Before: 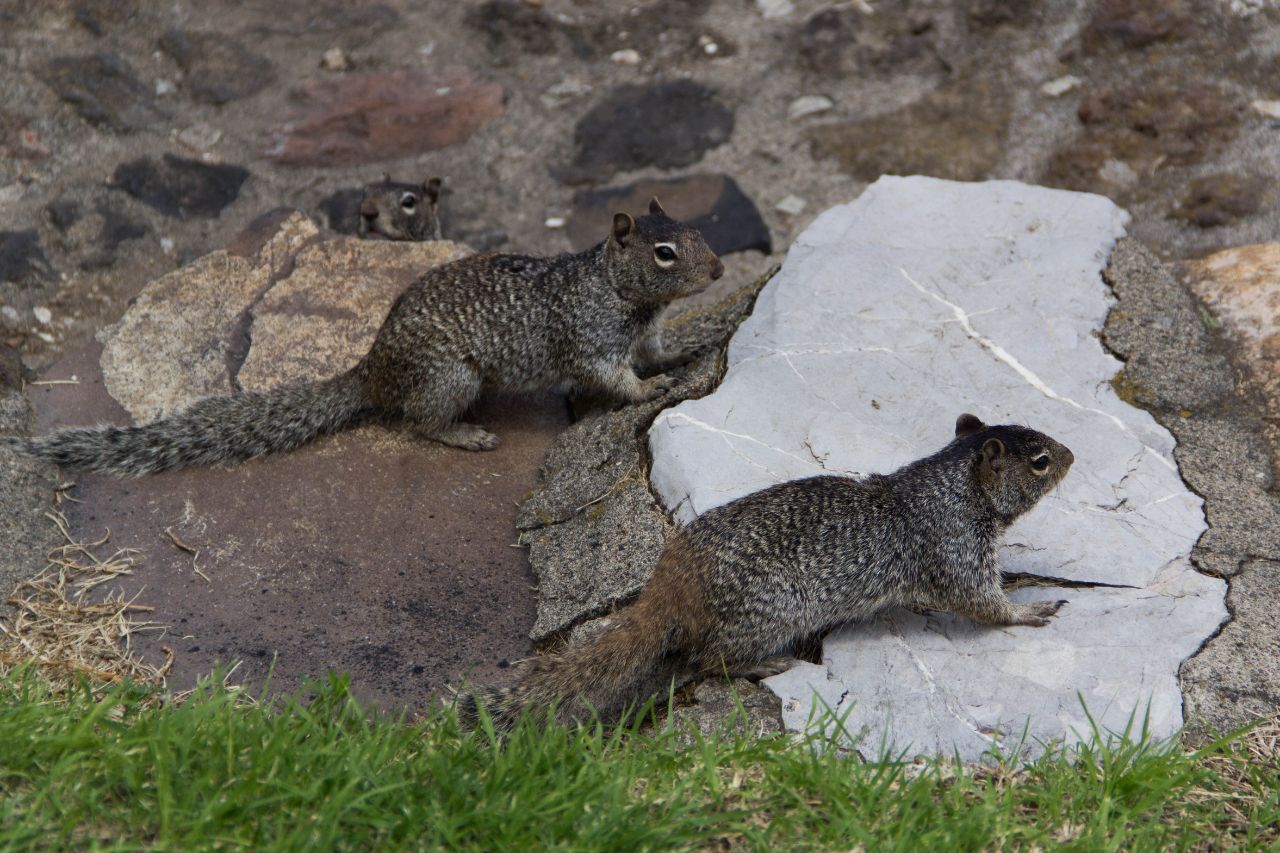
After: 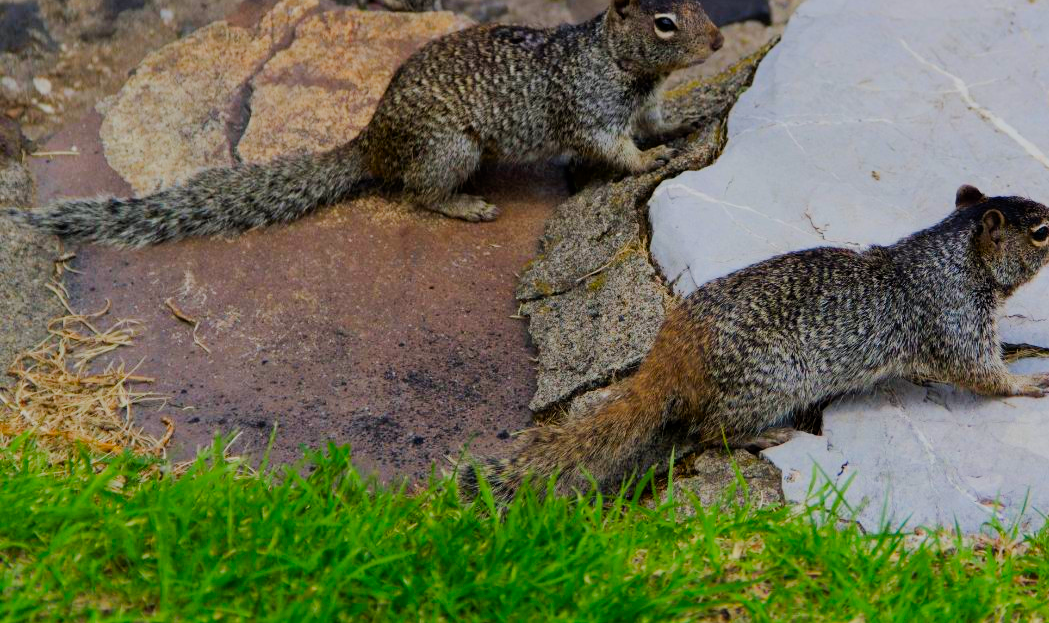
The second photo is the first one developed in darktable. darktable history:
color balance rgb: shadows lift › chroma 0.666%, shadows lift › hue 114.69°, linear chroma grading › global chroma 8.448%, perceptual saturation grading › global saturation -2.473%, perceptual saturation grading › highlights -7.167%, perceptual saturation grading › mid-tones 8.079%, perceptual saturation grading › shadows 3.801%, perceptual brilliance grading › mid-tones 10.544%, perceptual brilliance grading › shadows 14.924%
color correction: highlights b* -0.006, saturation 1.82
crop: top 26.924%, right 18.041%
filmic rgb: black relative exposure -7.65 EV, white relative exposure 4.56 EV, hardness 3.61
